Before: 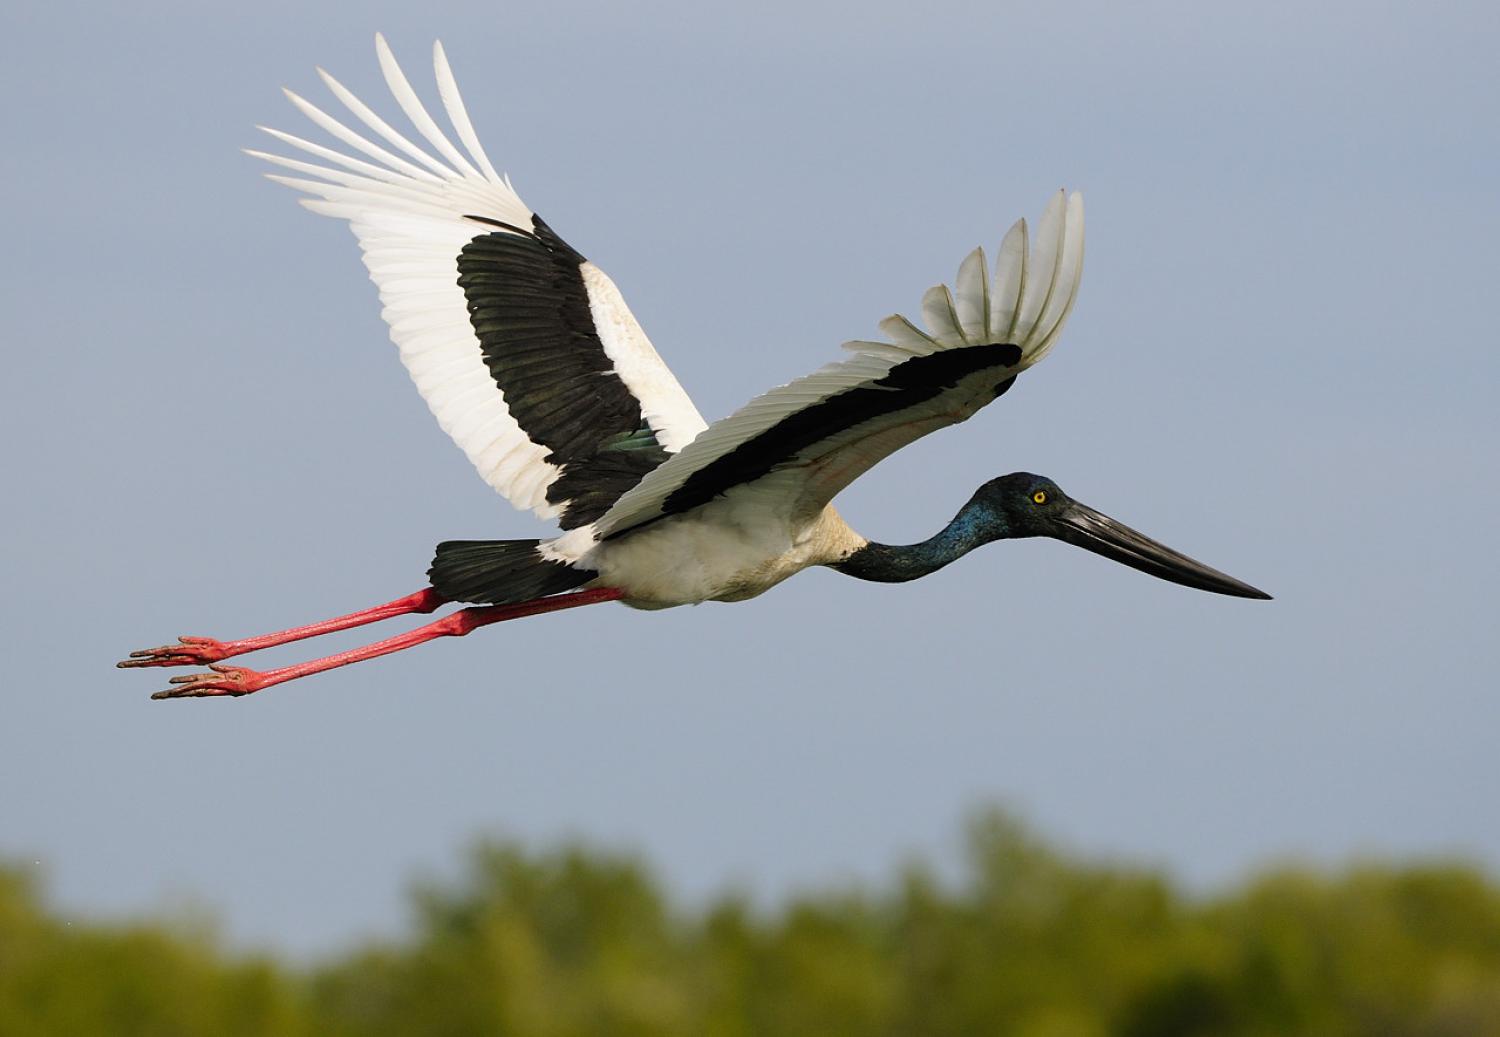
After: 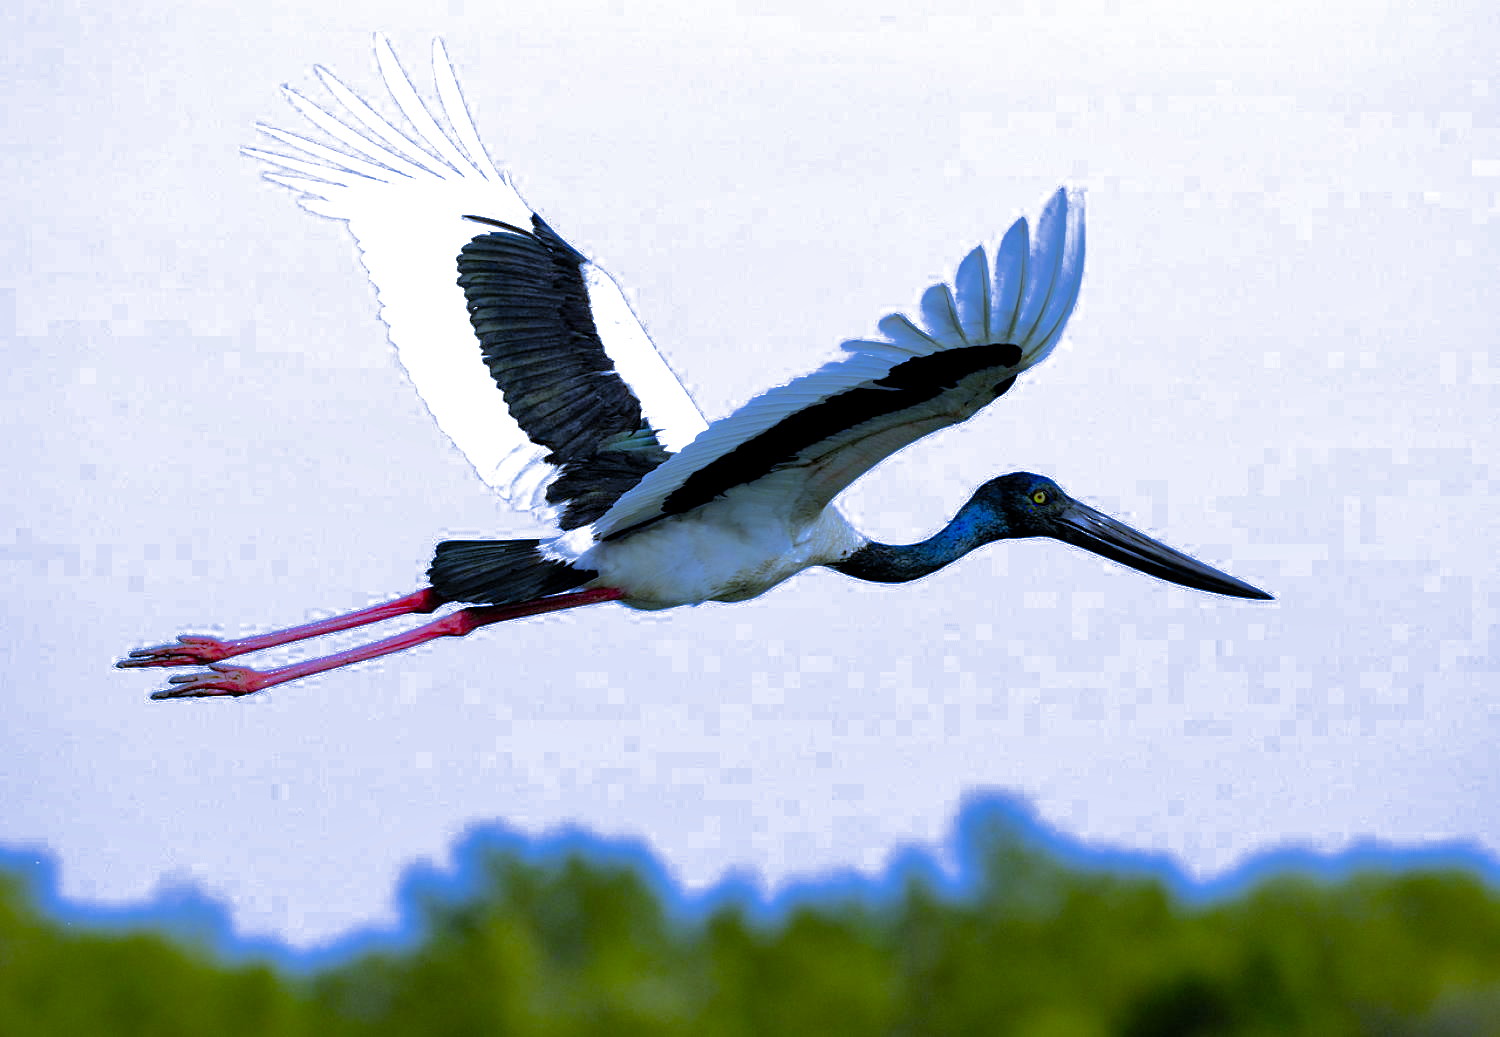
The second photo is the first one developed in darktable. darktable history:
shadows and highlights: on, module defaults
white balance: red 0.766, blue 1.537
local contrast: mode bilateral grid, contrast 20, coarseness 50, detail 120%, midtone range 0.2
filmic rgb: black relative exposure -12 EV, white relative exposure 2.8 EV, threshold 3 EV, target black luminance 0%, hardness 8.06, latitude 70.41%, contrast 1.14, highlights saturation mix 10%, shadows ↔ highlights balance -0.388%, color science v4 (2020), iterations of high-quality reconstruction 10, contrast in shadows soft, contrast in highlights soft, enable highlight reconstruction true
